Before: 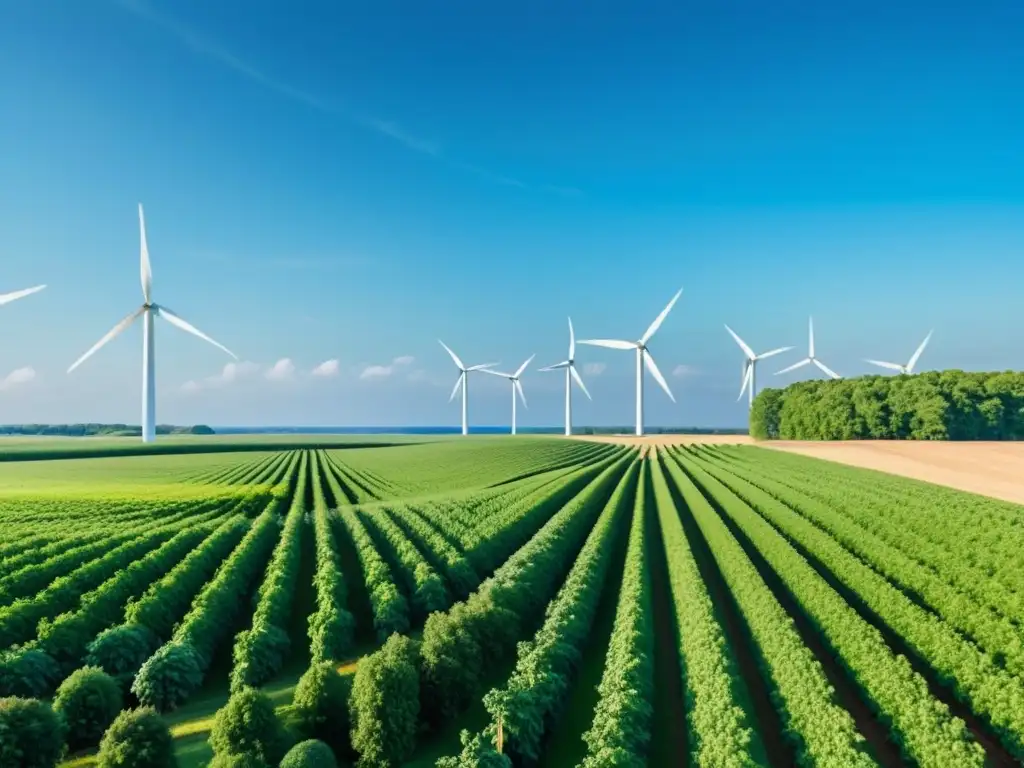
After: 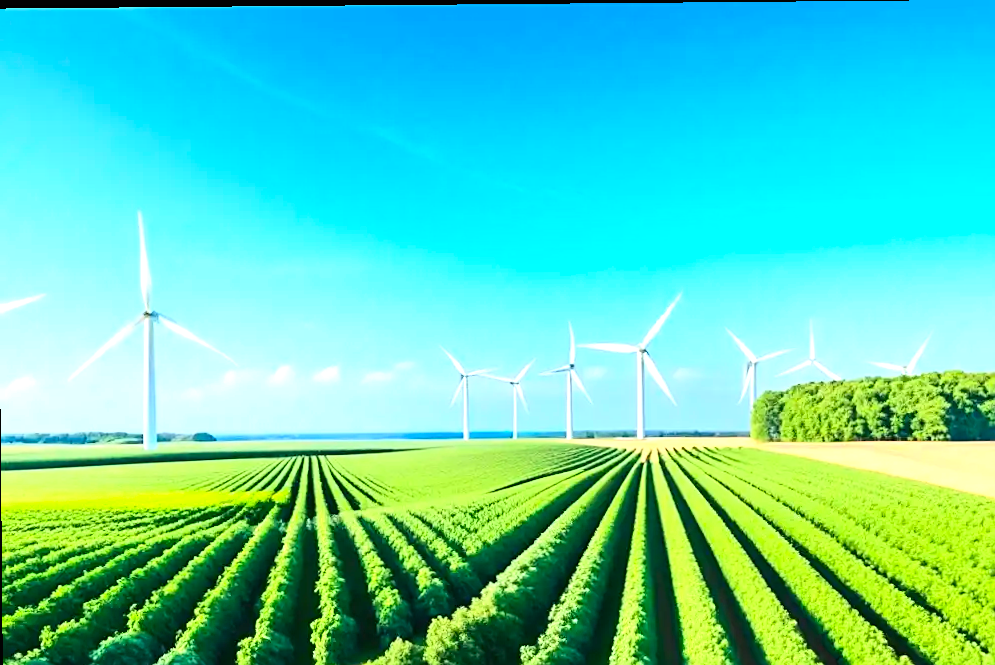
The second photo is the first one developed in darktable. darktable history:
sharpen: on, module defaults
contrast brightness saturation: contrast 0.233, brightness 0.112, saturation 0.287
exposure: black level correction 0, exposure 0.898 EV, compensate highlight preservation false
crop and rotate: angle 0.508°, left 0.247%, right 3.219%, bottom 14.345%
